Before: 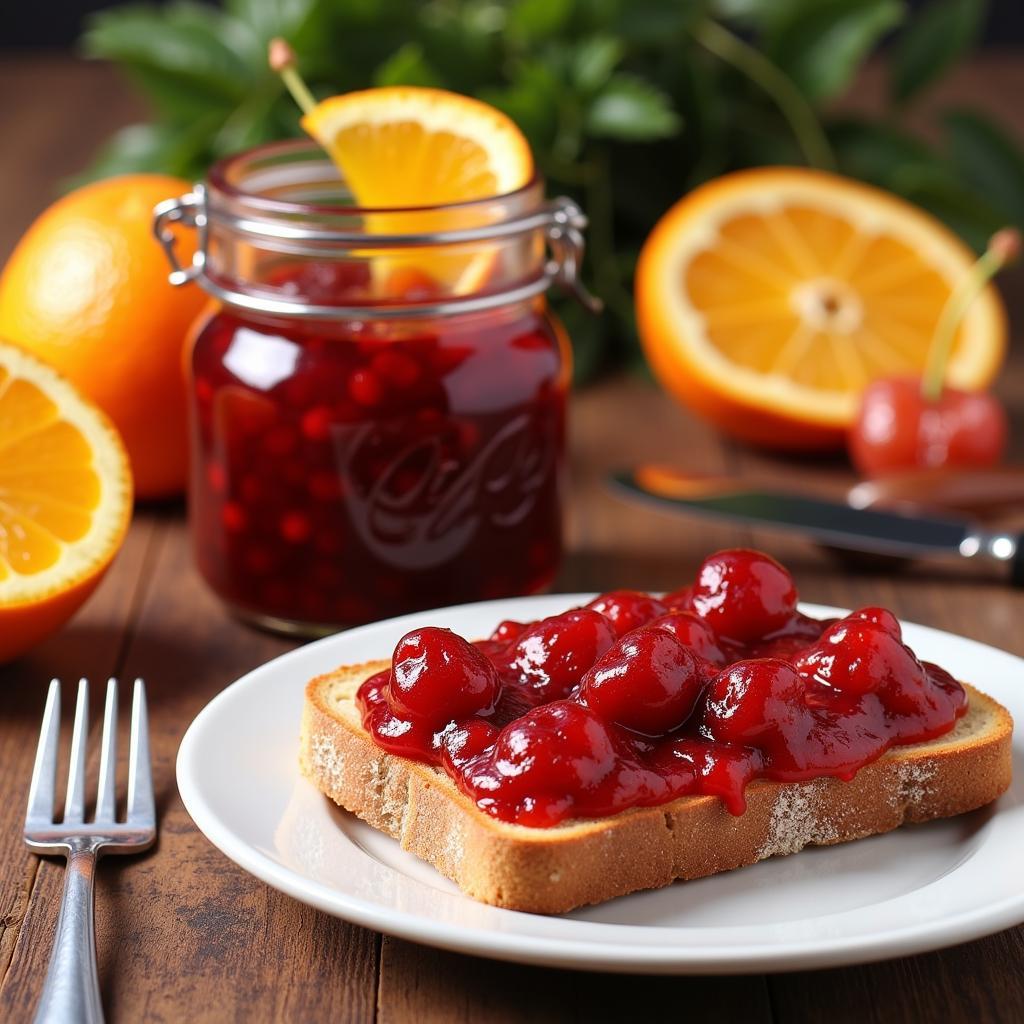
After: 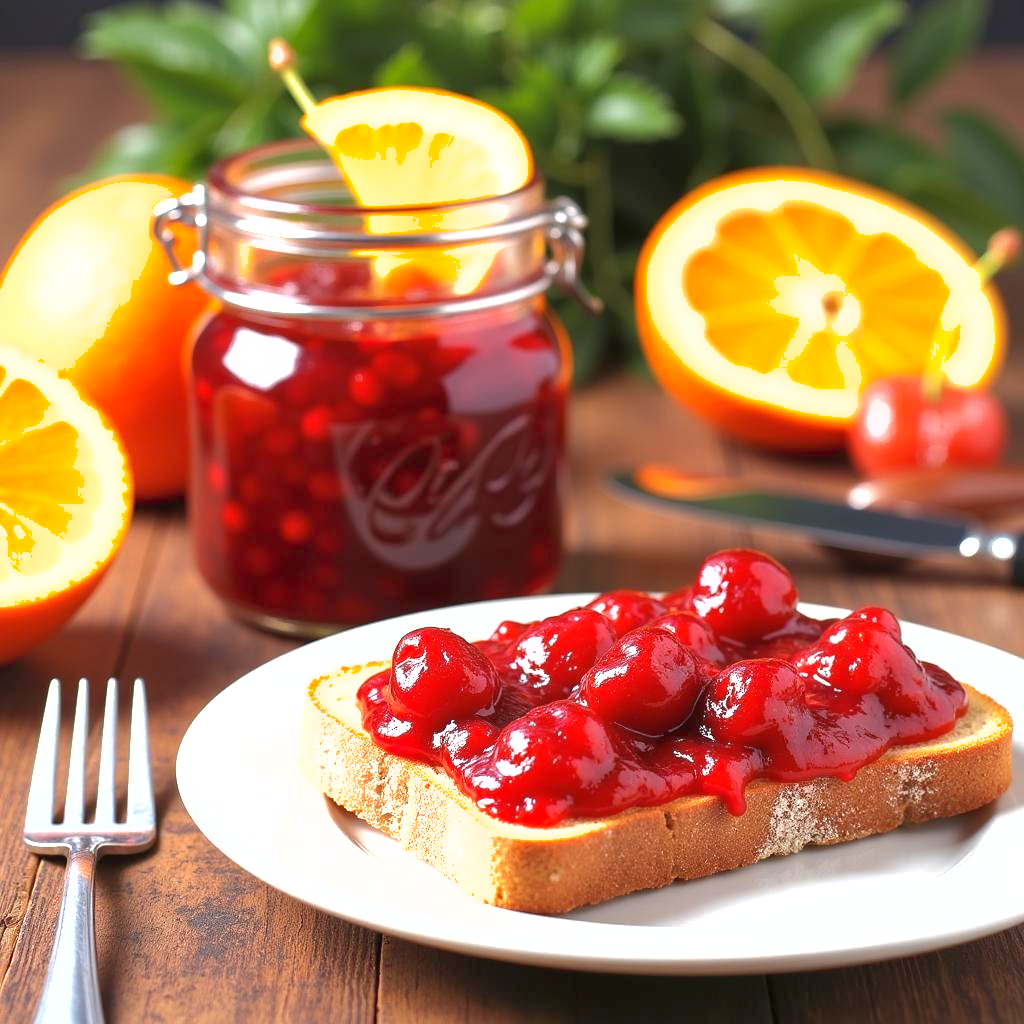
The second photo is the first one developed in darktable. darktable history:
exposure: black level correction 0, exposure 1.098 EV, compensate highlight preservation false
shadows and highlights: on, module defaults
